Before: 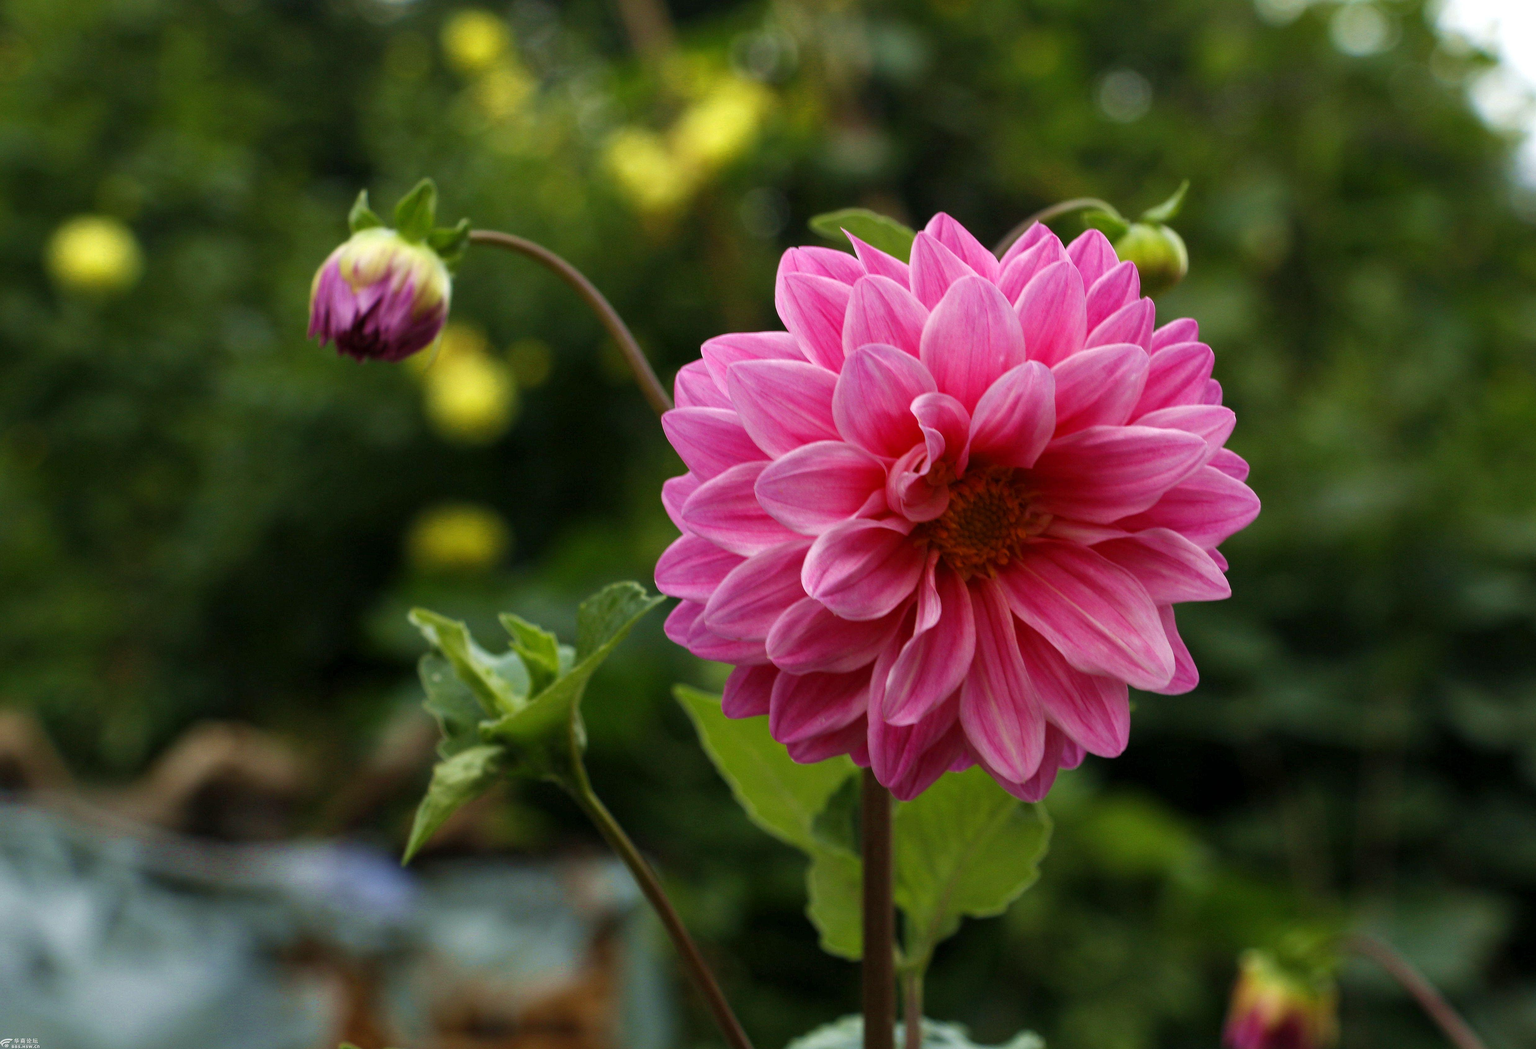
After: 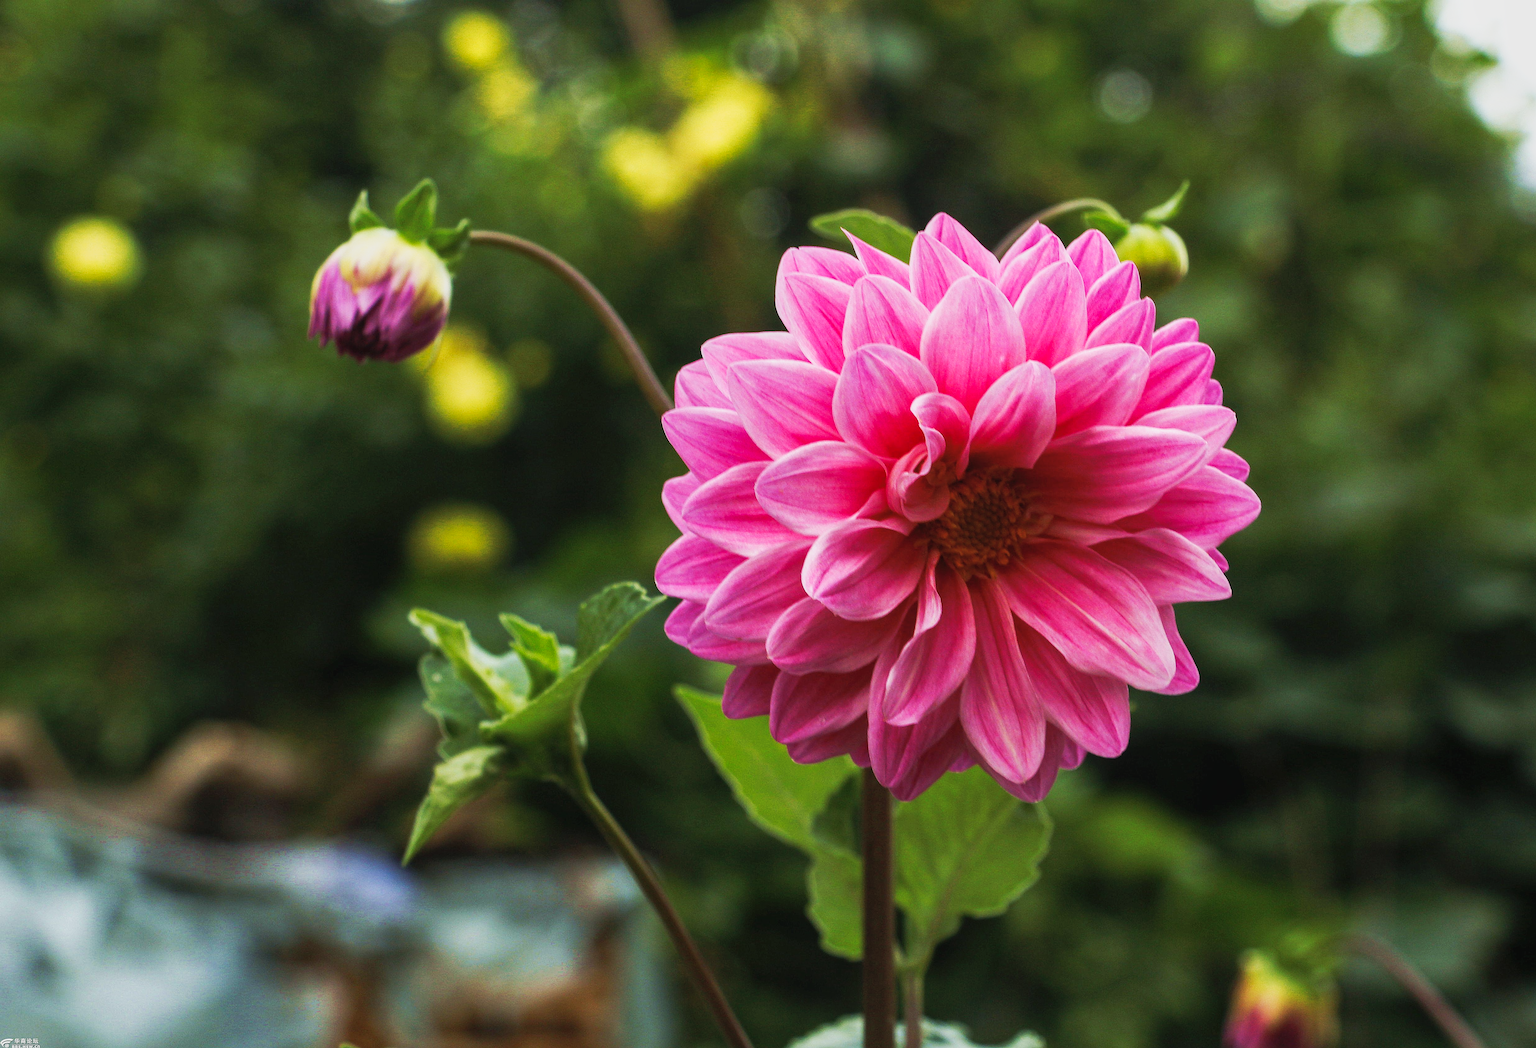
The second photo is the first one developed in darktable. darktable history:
local contrast: detail 109%
tone curve: curves: ch0 [(0, 0.026) (0.172, 0.194) (0.398, 0.437) (0.469, 0.544) (0.612, 0.741) (0.845, 0.926) (1, 0.968)]; ch1 [(0, 0) (0.437, 0.453) (0.472, 0.467) (0.502, 0.502) (0.531, 0.537) (0.574, 0.583) (0.617, 0.64) (0.699, 0.749) (0.859, 0.919) (1, 1)]; ch2 [(0, 0) (0.33, 0.301) (0.421, 0.443) (0.476, 0.502) (0.511, 0.504) (0.553, 0.55) (0.595, 0.586) (0.664, 0.664) (1, 1)], preserve colors none
sharpen: on, module defaults
contrast brightness saturation: saturation -0.086
